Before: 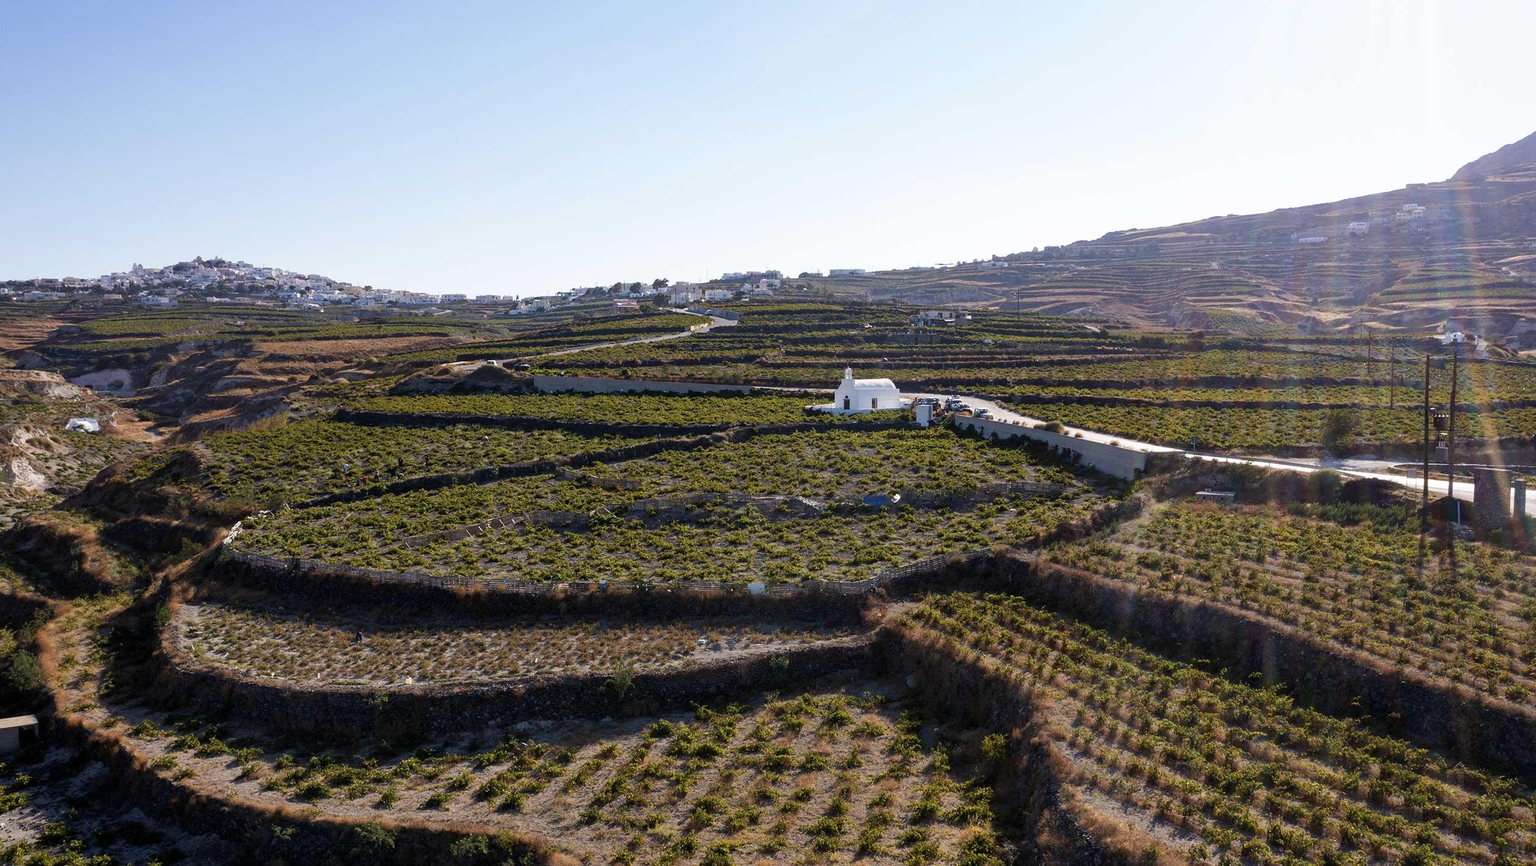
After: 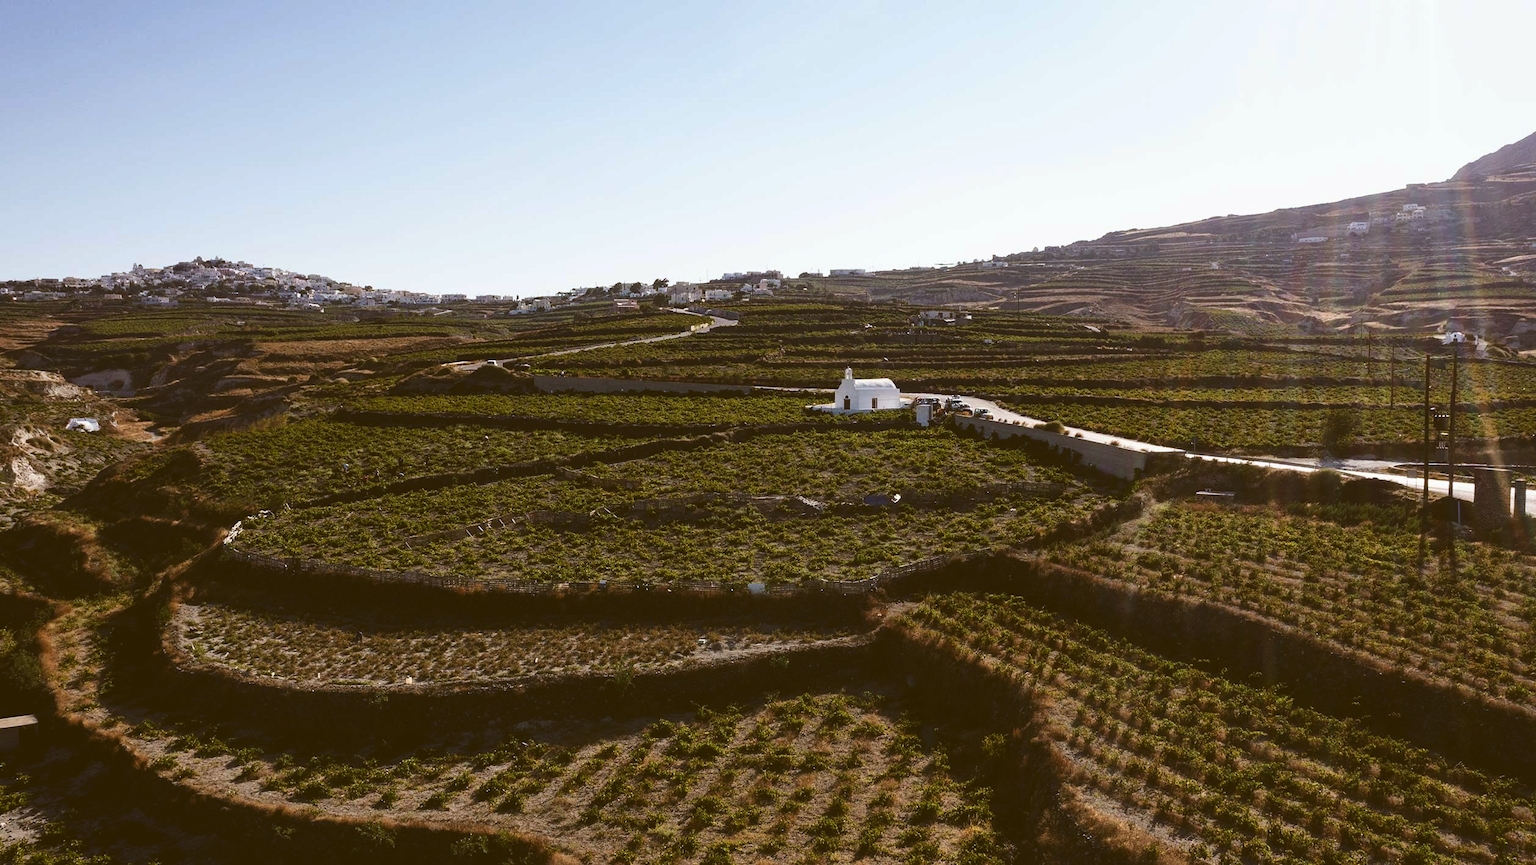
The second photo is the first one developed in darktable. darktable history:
contrast brightness saturation: contrast 0.19, brightness -0.24, saturation 0.11
color correction: highlights a* -0.482, highlights b* 0.161, shadows a* 4.66, shadows b* 20.72
exposure: black level correction -0.062, exposure -0.05 EV, compensate highlight preservation false
